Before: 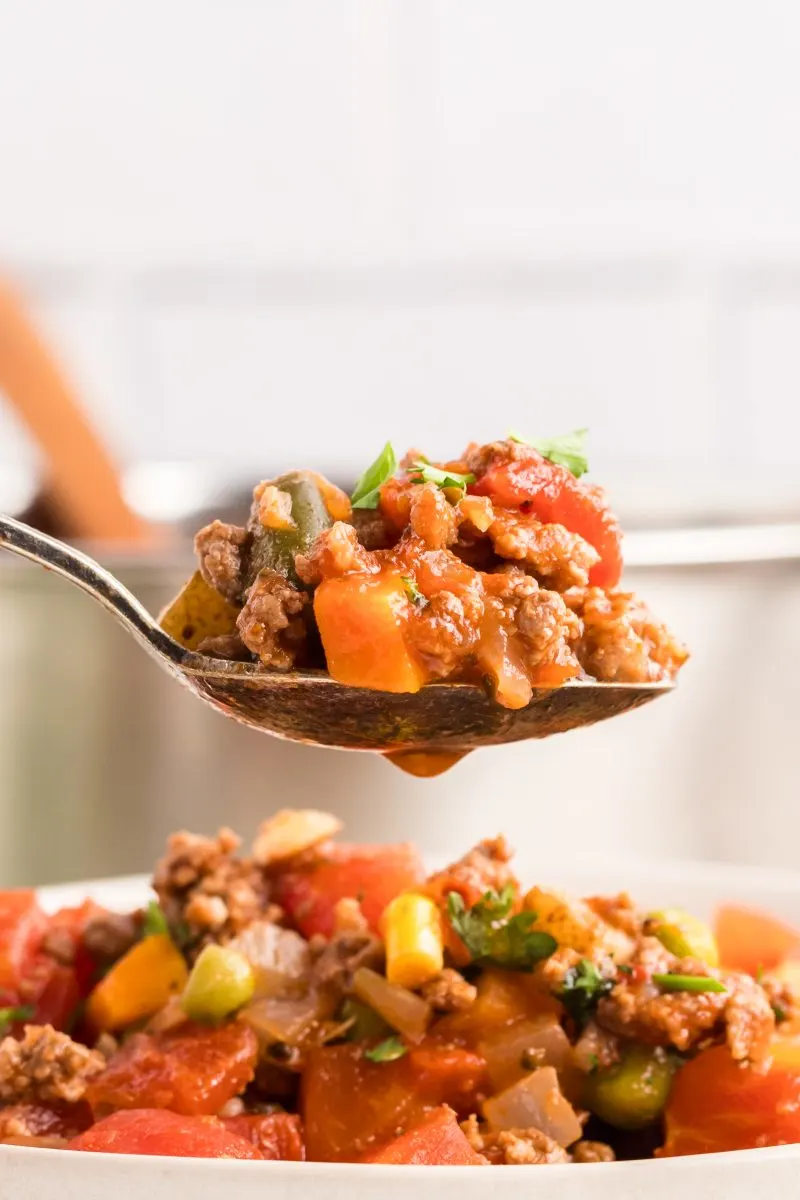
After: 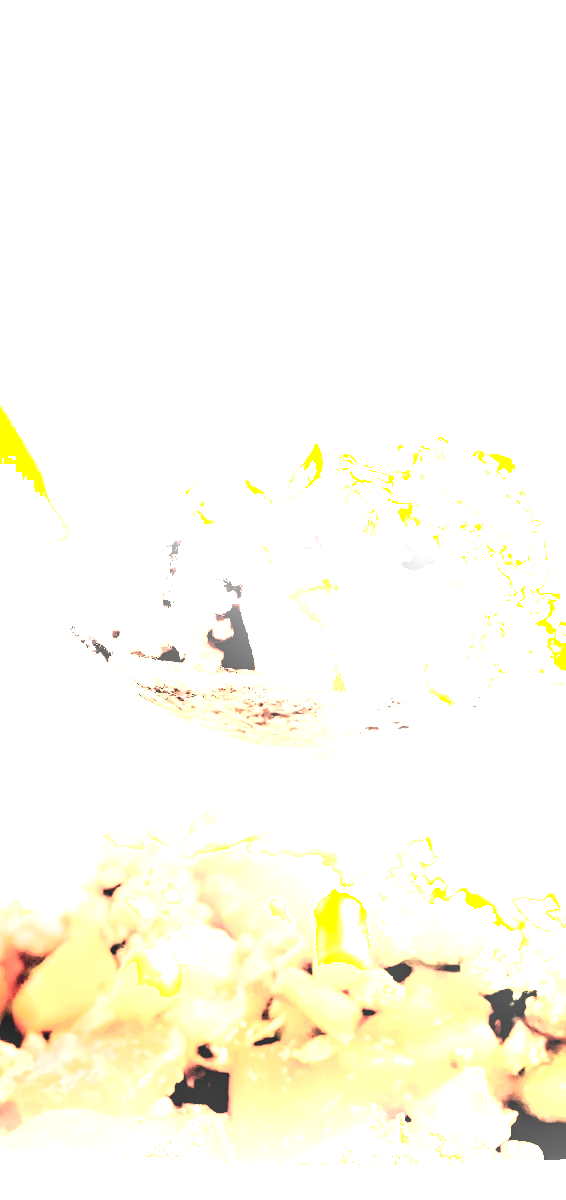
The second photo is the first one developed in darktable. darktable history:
contrast brightness saturation: contrast 0.01, saturation -0.05
exposure: black level correction 0, exposure 1 EV, compensate highlight preservation false
local contrast: on, module defaults
tone curve: curves: ch0 [(0, 0) (0.003, 0.002) (0.011, 0.007) (0.025, 0.016) (0.044, 0.027) (0.069, 0.045) (0.1, 0.077) (0.136, 0.114) (0.177, 0.166) (0.224, 0.241) (0.277, 0.328) (0.335, 0.413) (0.399, 0.498) (0.468, 0.572) (0.543, 0.638) (0.623, 0.711) (0.709, 0.786) (0.801, 0.853) (0.898, 0.929) (1, 1)], preserve colors none
crop and rotate: left 9.061%, right 20.142%
rgb levels: levels [[0.029, 0.461, 0.922], [0, 0.5, 1], [0, 0.5, 1]]
shadows and highlights: shadows -21.3, highlights 100, soften with gaussian
